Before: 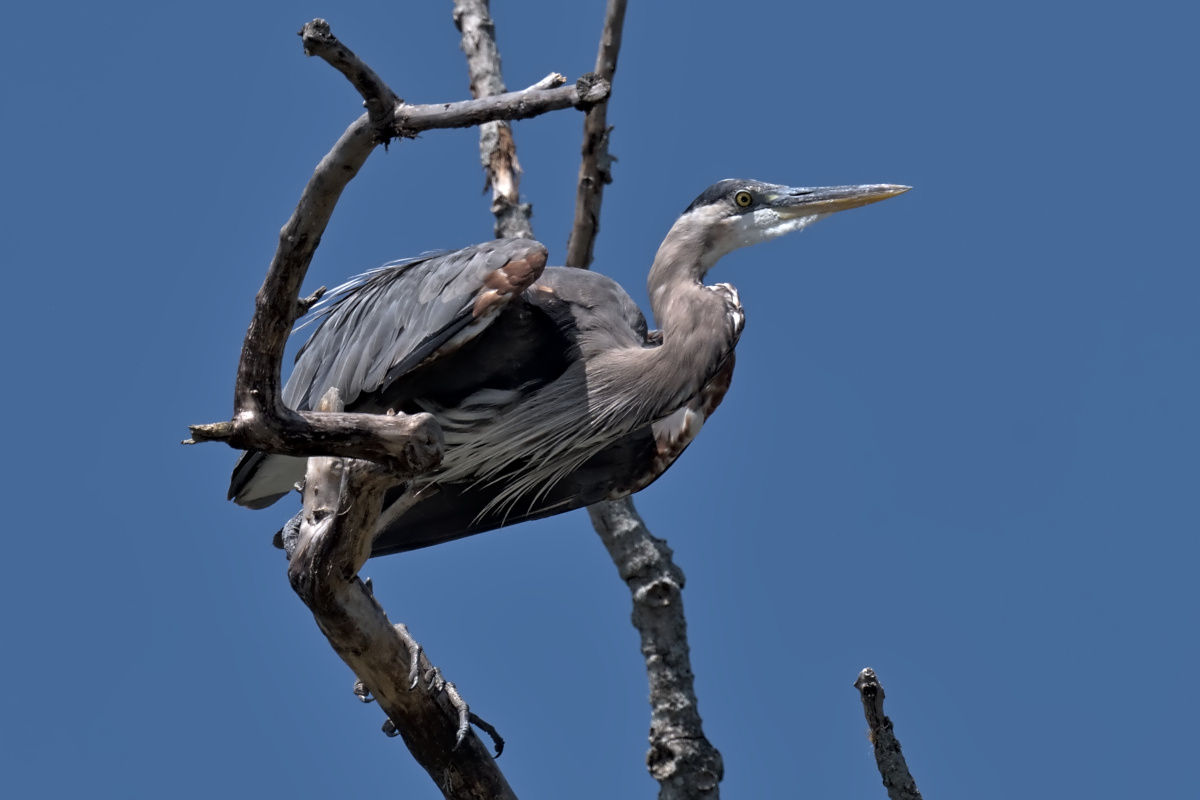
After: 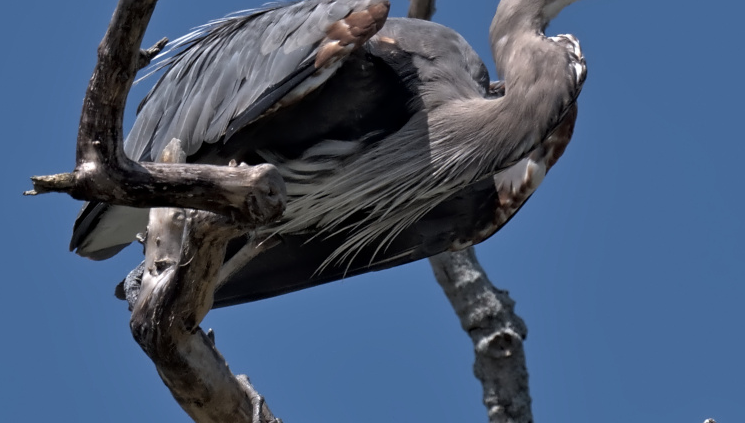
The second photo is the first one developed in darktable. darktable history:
crop: left 13.235%, top 31.208%, right 24.6%, bottom 15.848%
